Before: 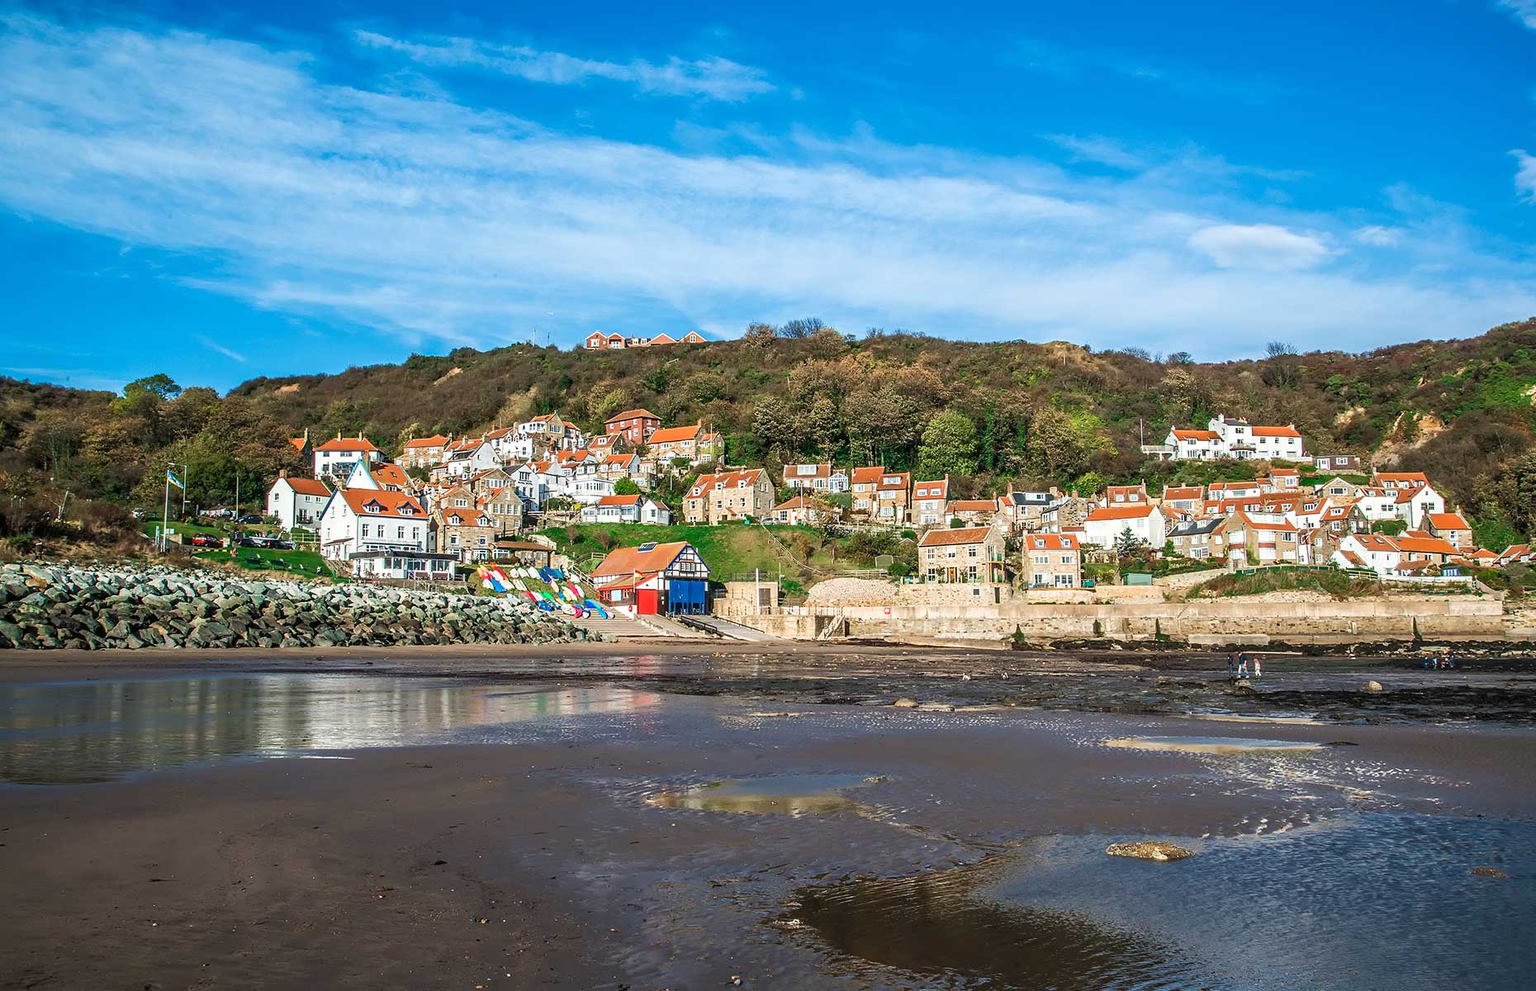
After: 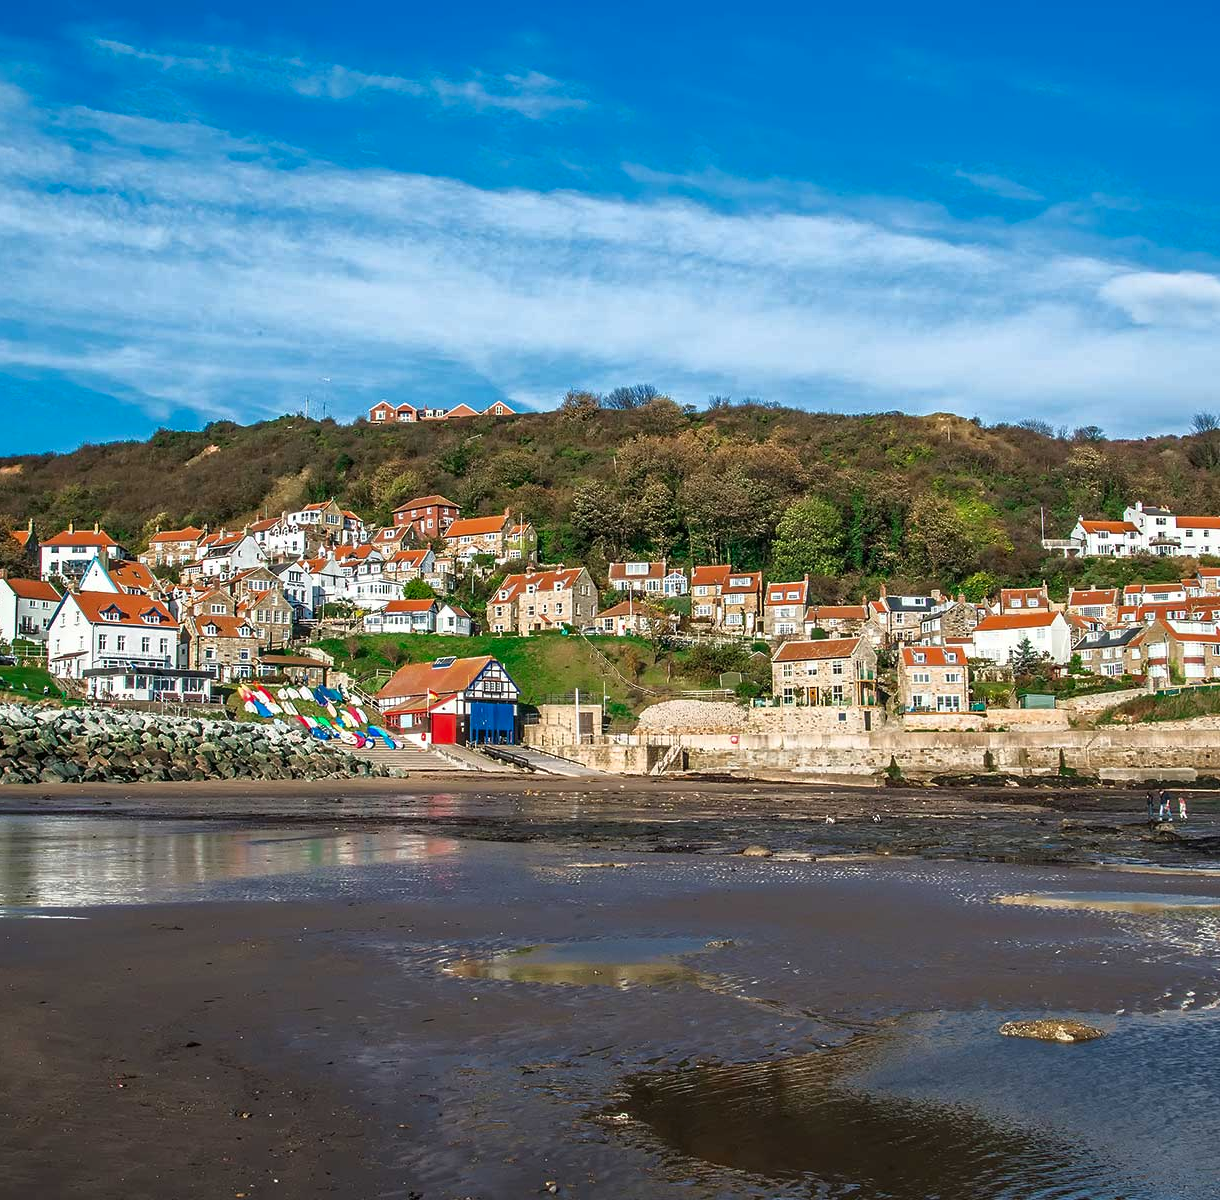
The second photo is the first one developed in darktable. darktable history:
tone curve: curves: ch0 [(0, 0) (0.48, 0.431) (0.7, 0.609) (0.864, 0.854) (1, 1)], color space Lab, independent channels, preserve colors none
crop and rotate: left 18.326%, right 16.071%
